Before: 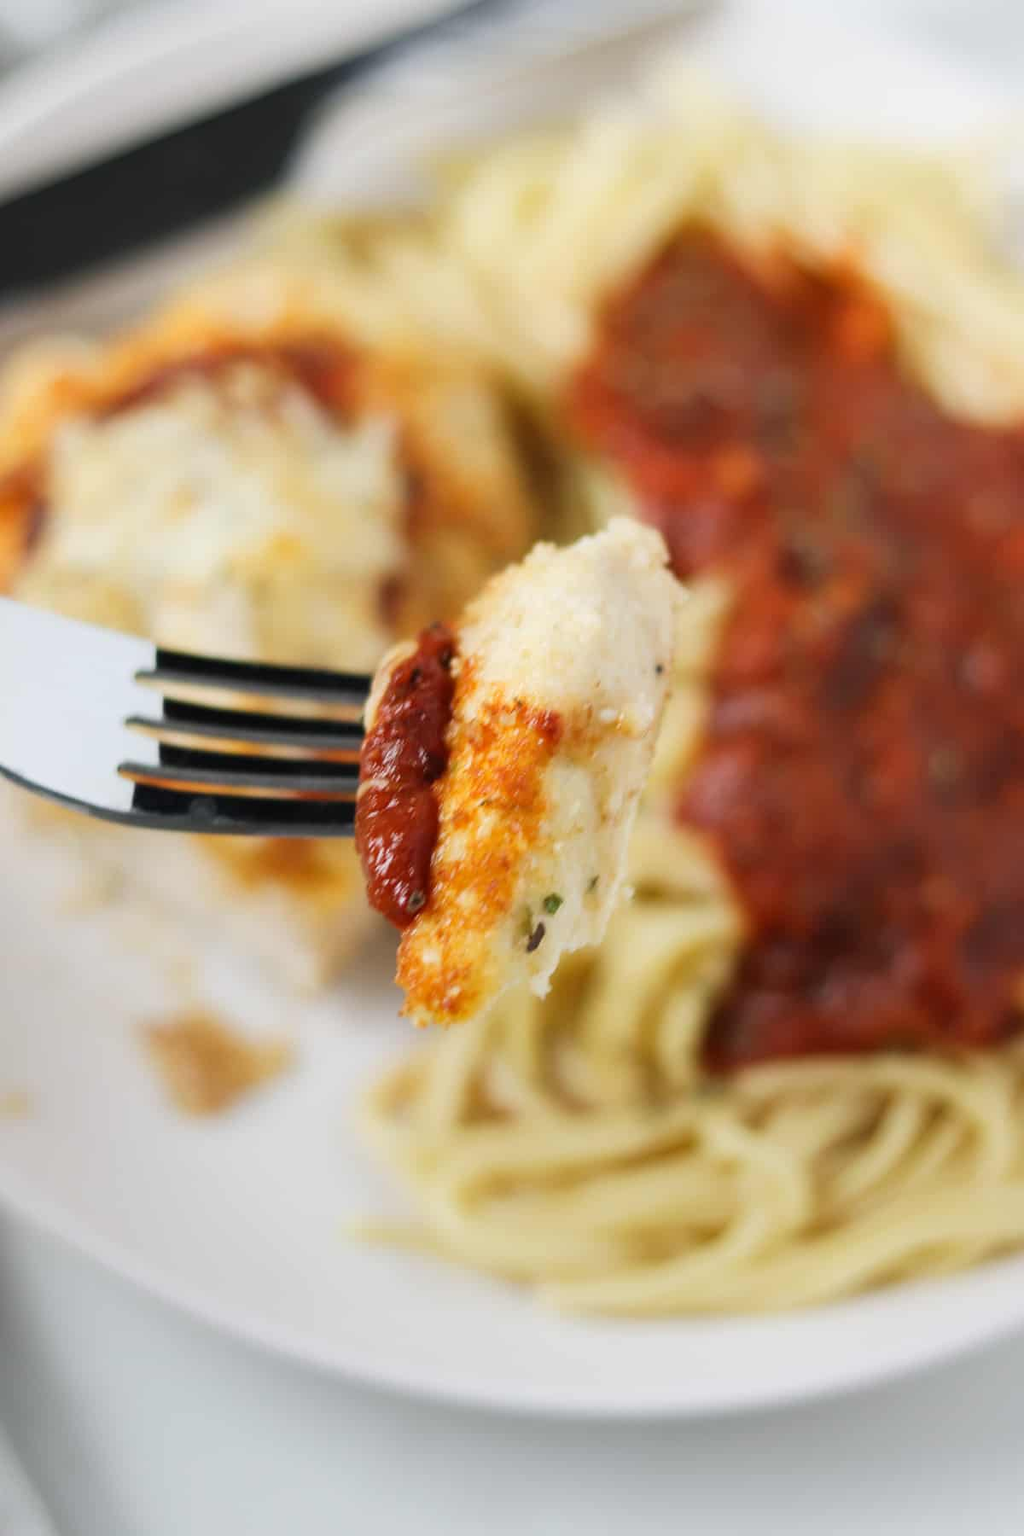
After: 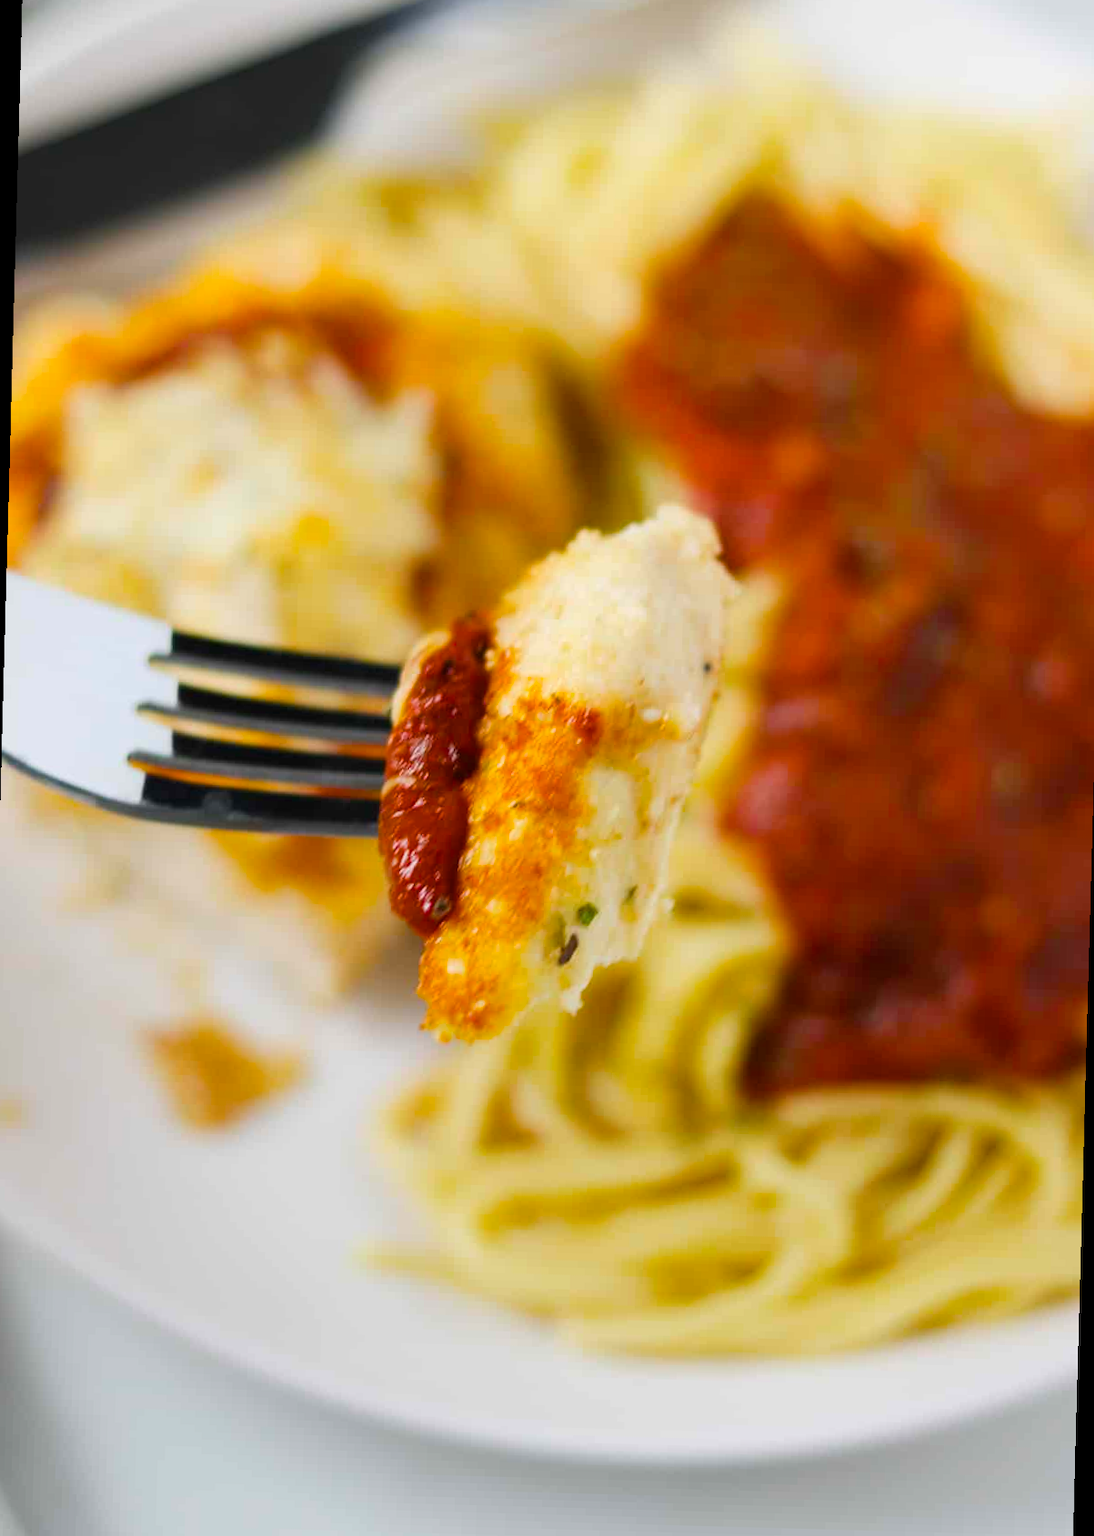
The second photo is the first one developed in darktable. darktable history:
rotate and perspective: rotation 1.57°, crop left 0.018, crop right 0.982, crop top 0.039, crop bottom 0.961
color balance rgb: linear chroma grading › global chroma 15%, perceptual saturation grading › global saturation 30%
